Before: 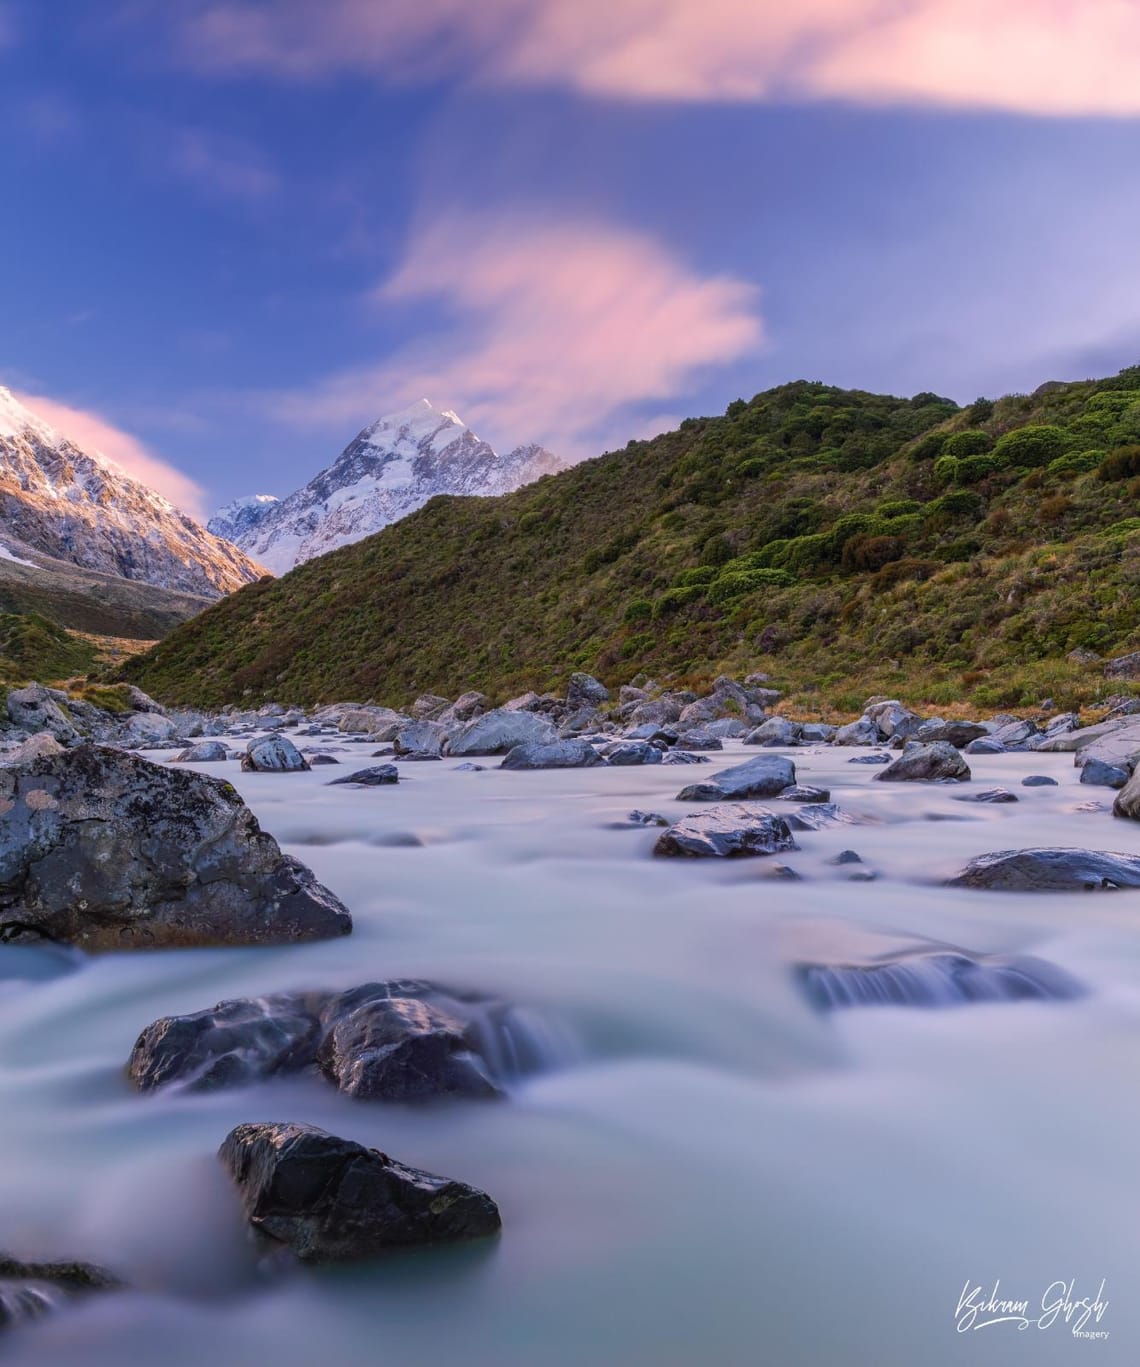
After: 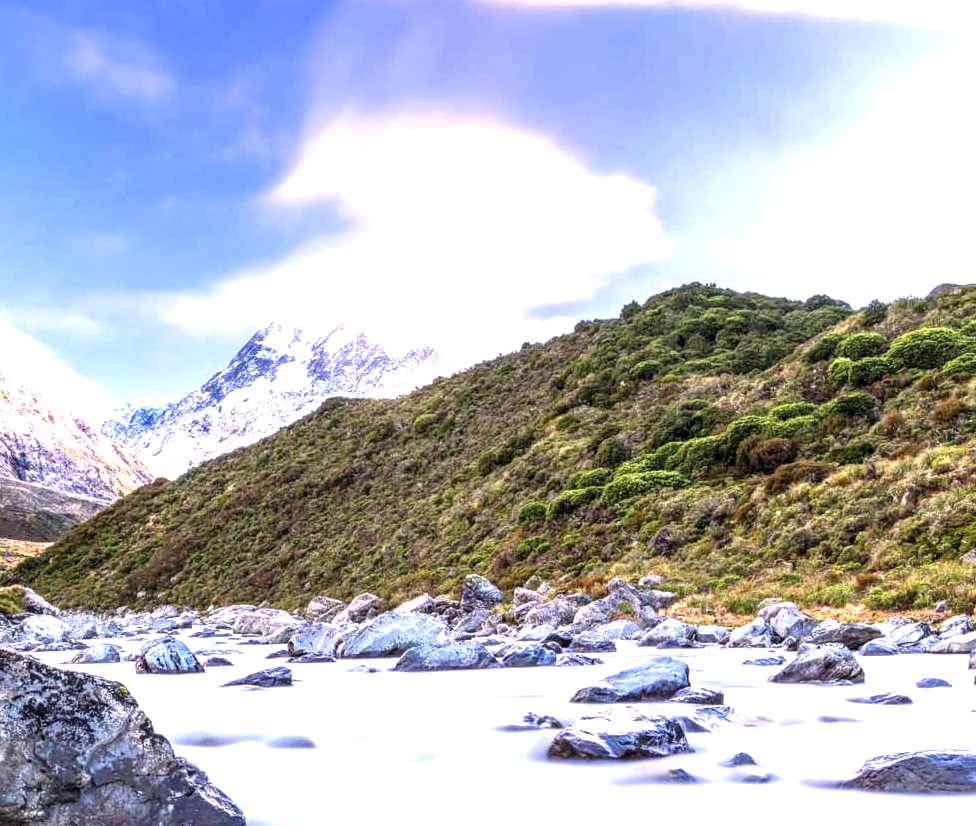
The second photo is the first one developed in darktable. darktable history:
crop and rotate: left 9.345%, top 7.22%, right 4.982%, bottom 32.331%
local contrast: detail 160%
exposure: black level correction 0, exposure 1.75 EV, compensate exposure bias true, compensate highlight preservation false
white balance: red 0.988, blue 1.017
